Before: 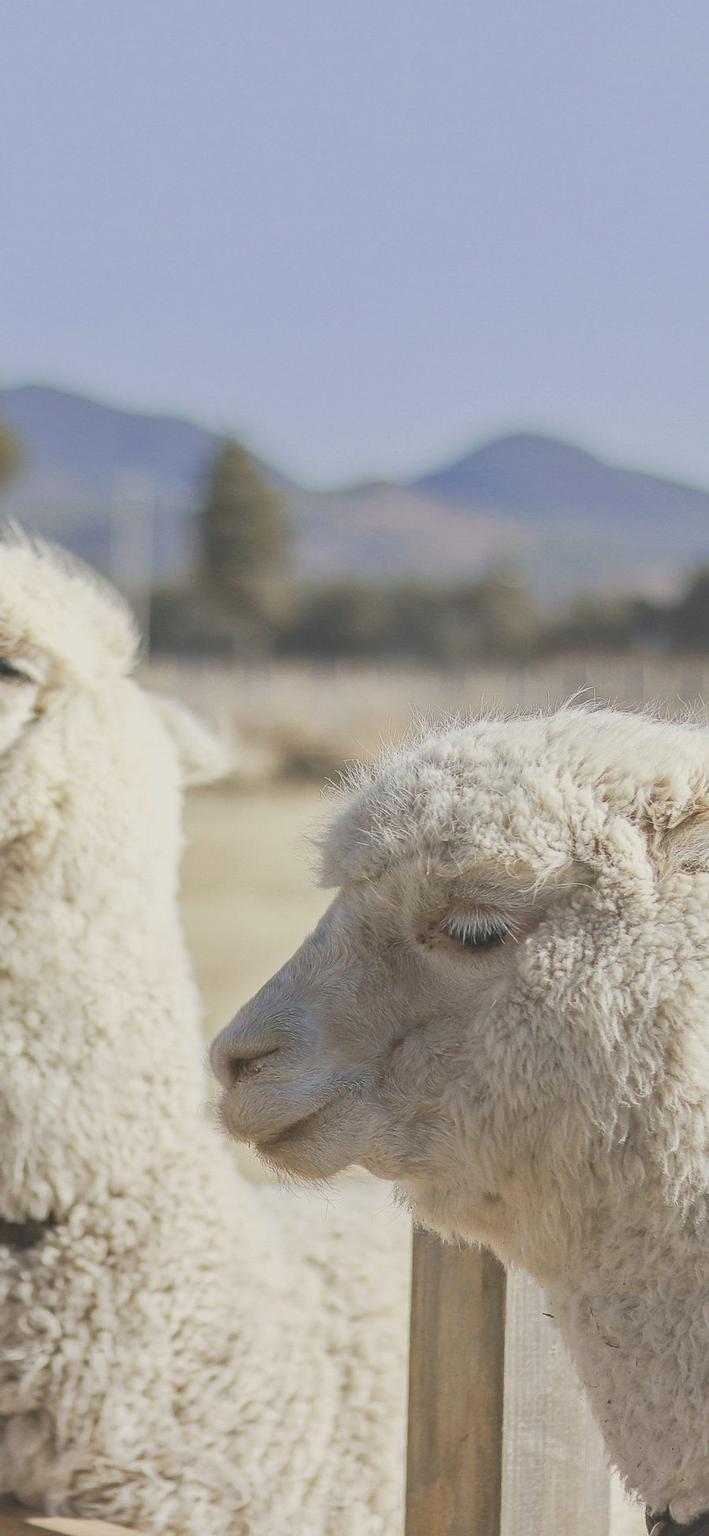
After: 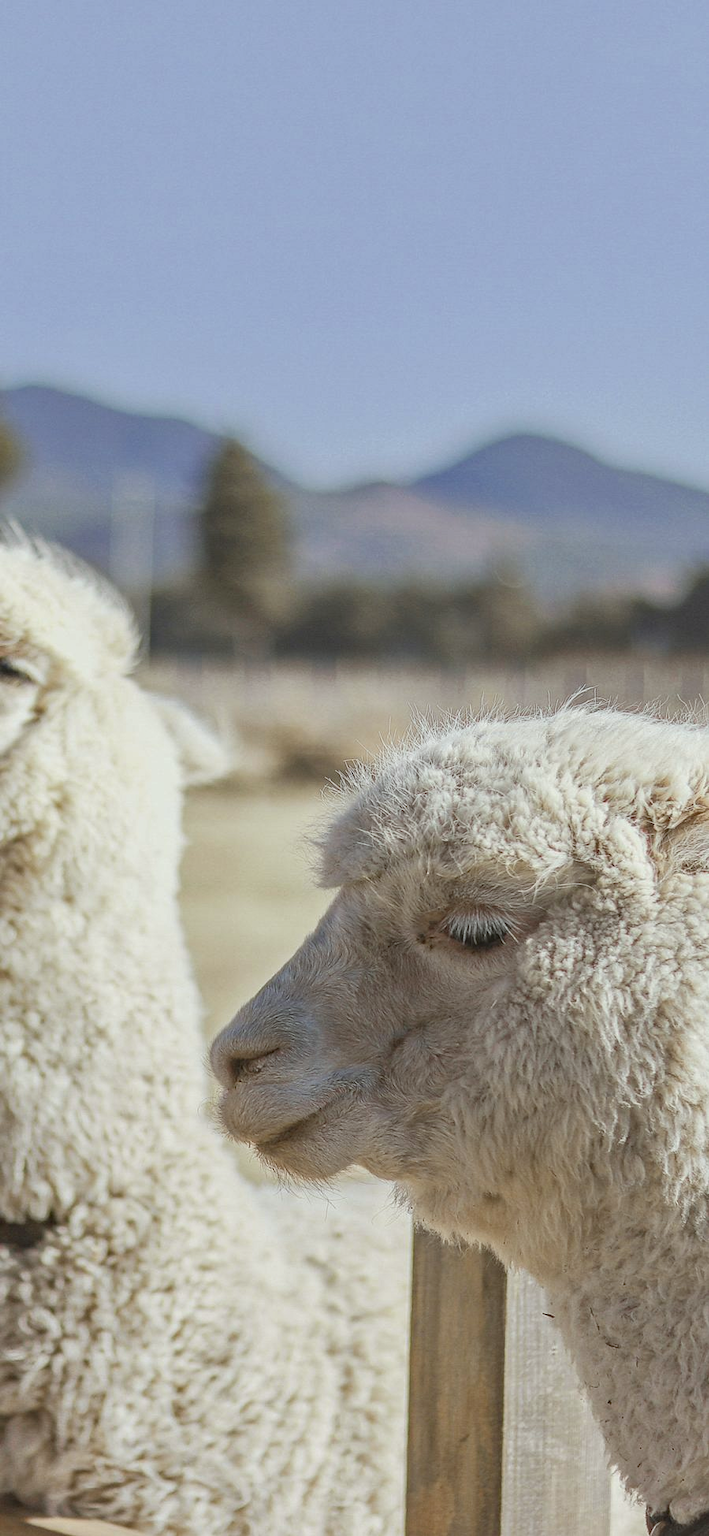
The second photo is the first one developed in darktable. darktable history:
color zones: curves: ch0 [(0, 0.48) (0.209, 0.398) (0.305, 0.332) (0.429, 0.493) (0.571, 0.5) (0.714, 0.5) (0.857, 0.5) (1, 0.48)]; ch1 [(0, 0.736) (0.143, 0.625) (0.225, 0.371) (0.429, 0.256) (0.571, 0.241) (0.714, 0.213) (0.857, 0.48) (1, 0.736)]; ch2 [(0, 0.448) (0.143, 0.498) (0.286, 0.5) (0.429, 0.5) (0.571, 0.5) (0.714, 0.5) (0.857, 0.5) (1, 0.448)], mix -95.47%
haze removal: compatibility mode true, adaptive false
color correction: highlights a* -2.83, highlights b* -2.23, shadows a* 2.03, shadows b* 2.96
local contrast: on, module defaults
